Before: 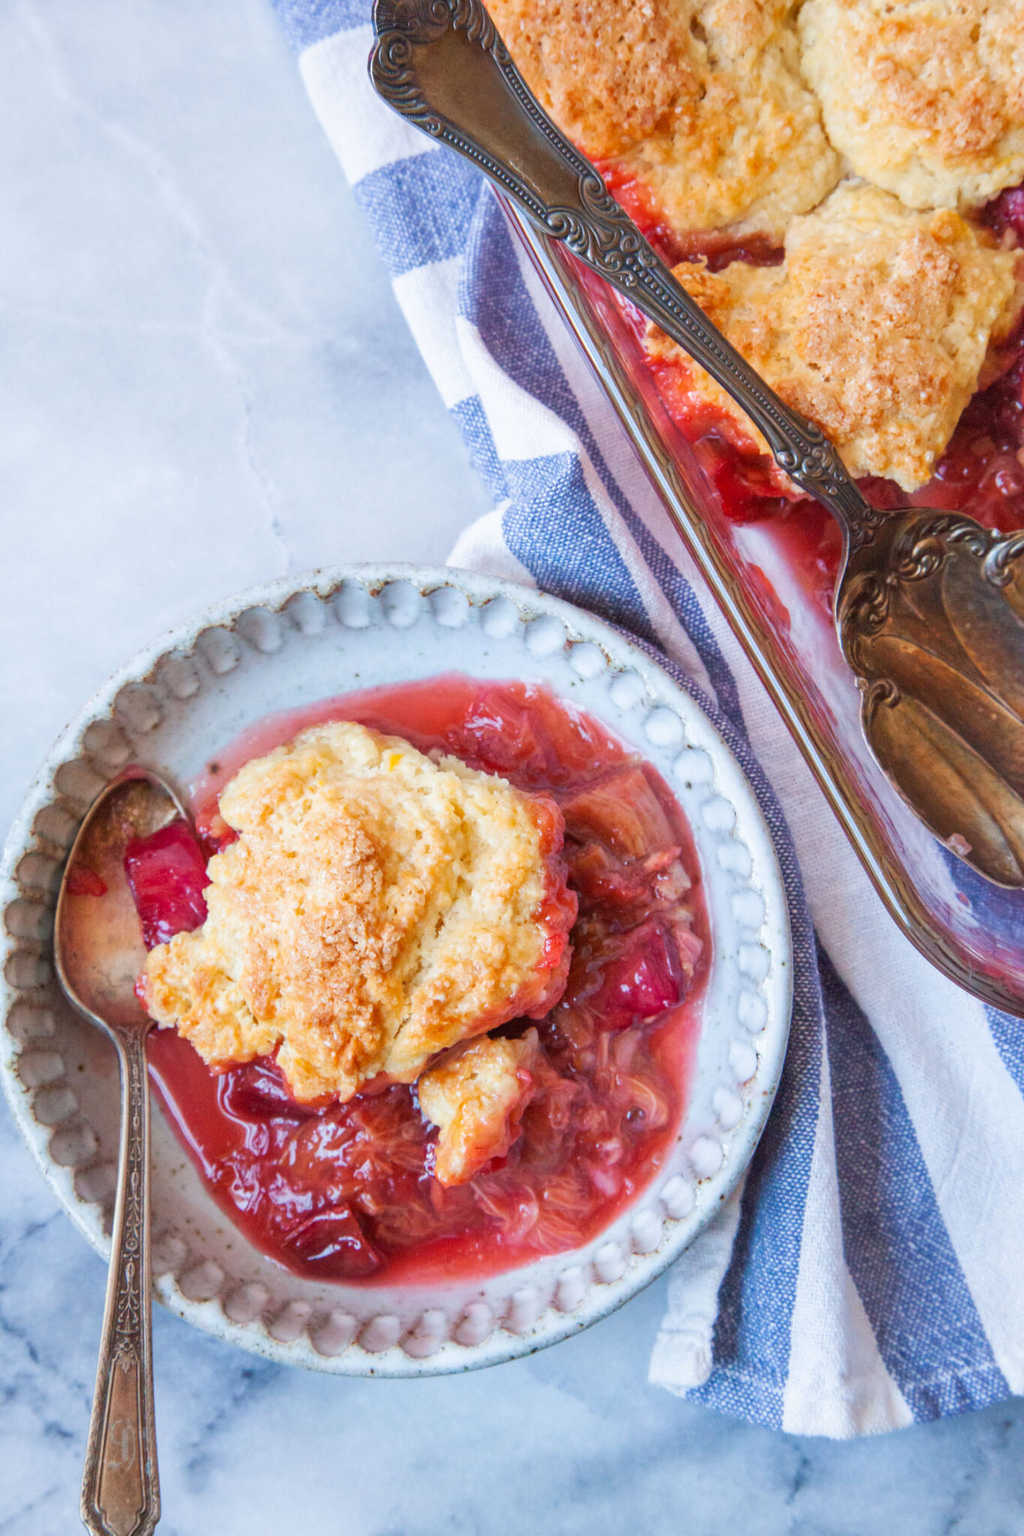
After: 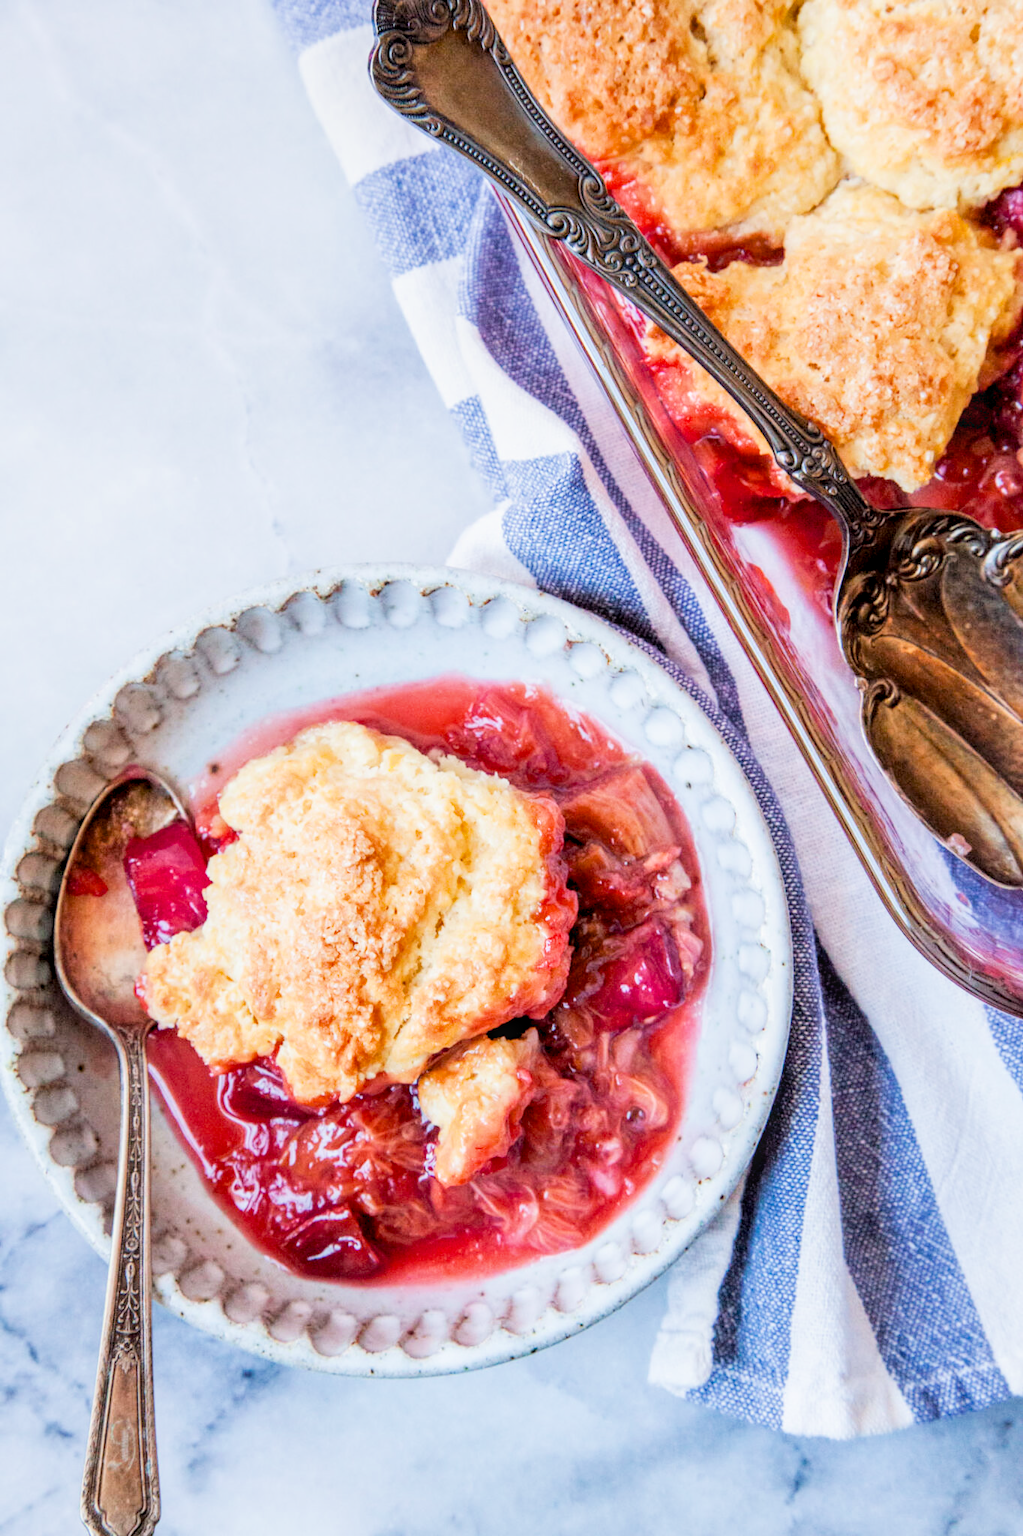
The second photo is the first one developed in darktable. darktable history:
filmic rgb: black relative exposure -5.13 EV, white relative exposure 3.97 EV, threshold 2.97 EV, hardness 2.9, contrast 1.298, highlights saturation mix -9.95%, enable highlight reconstruction true
local contrast: on, module defaults
exposure: black level correction 0.012, exposure 0.691 EV, compensate highlight preservation false
